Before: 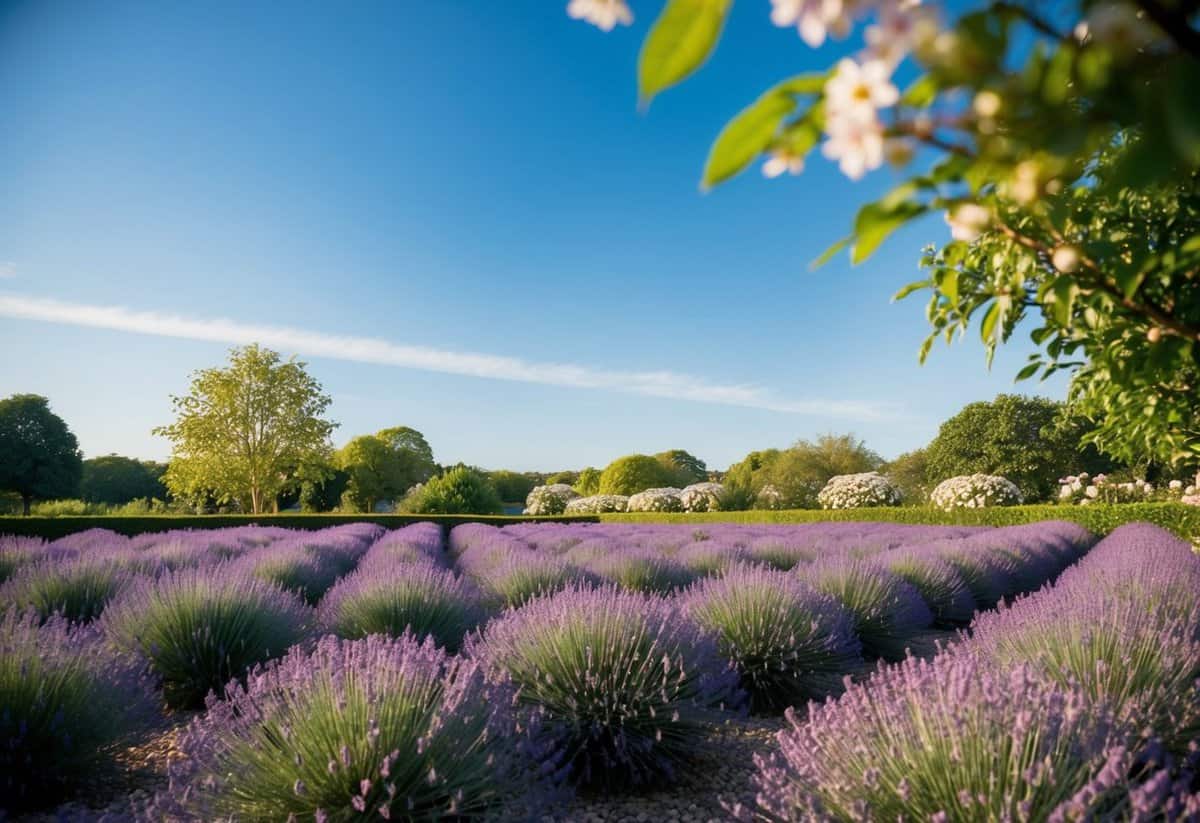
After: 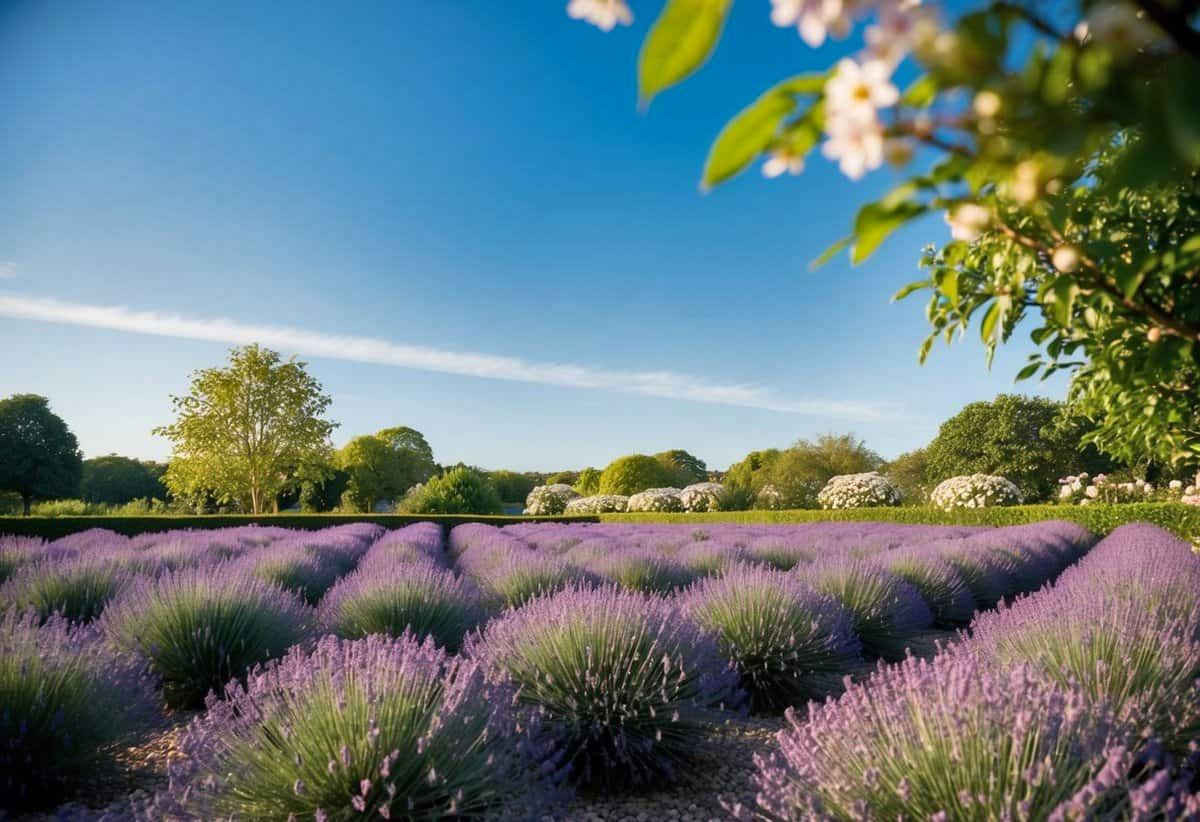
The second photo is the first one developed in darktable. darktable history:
shadows and highlights: shadows 30.72, highlights -62.45, soften with gaussian
exposure: exposure 0.077 EV, compensate highlight preservation false
crop: bottom 0.072%
